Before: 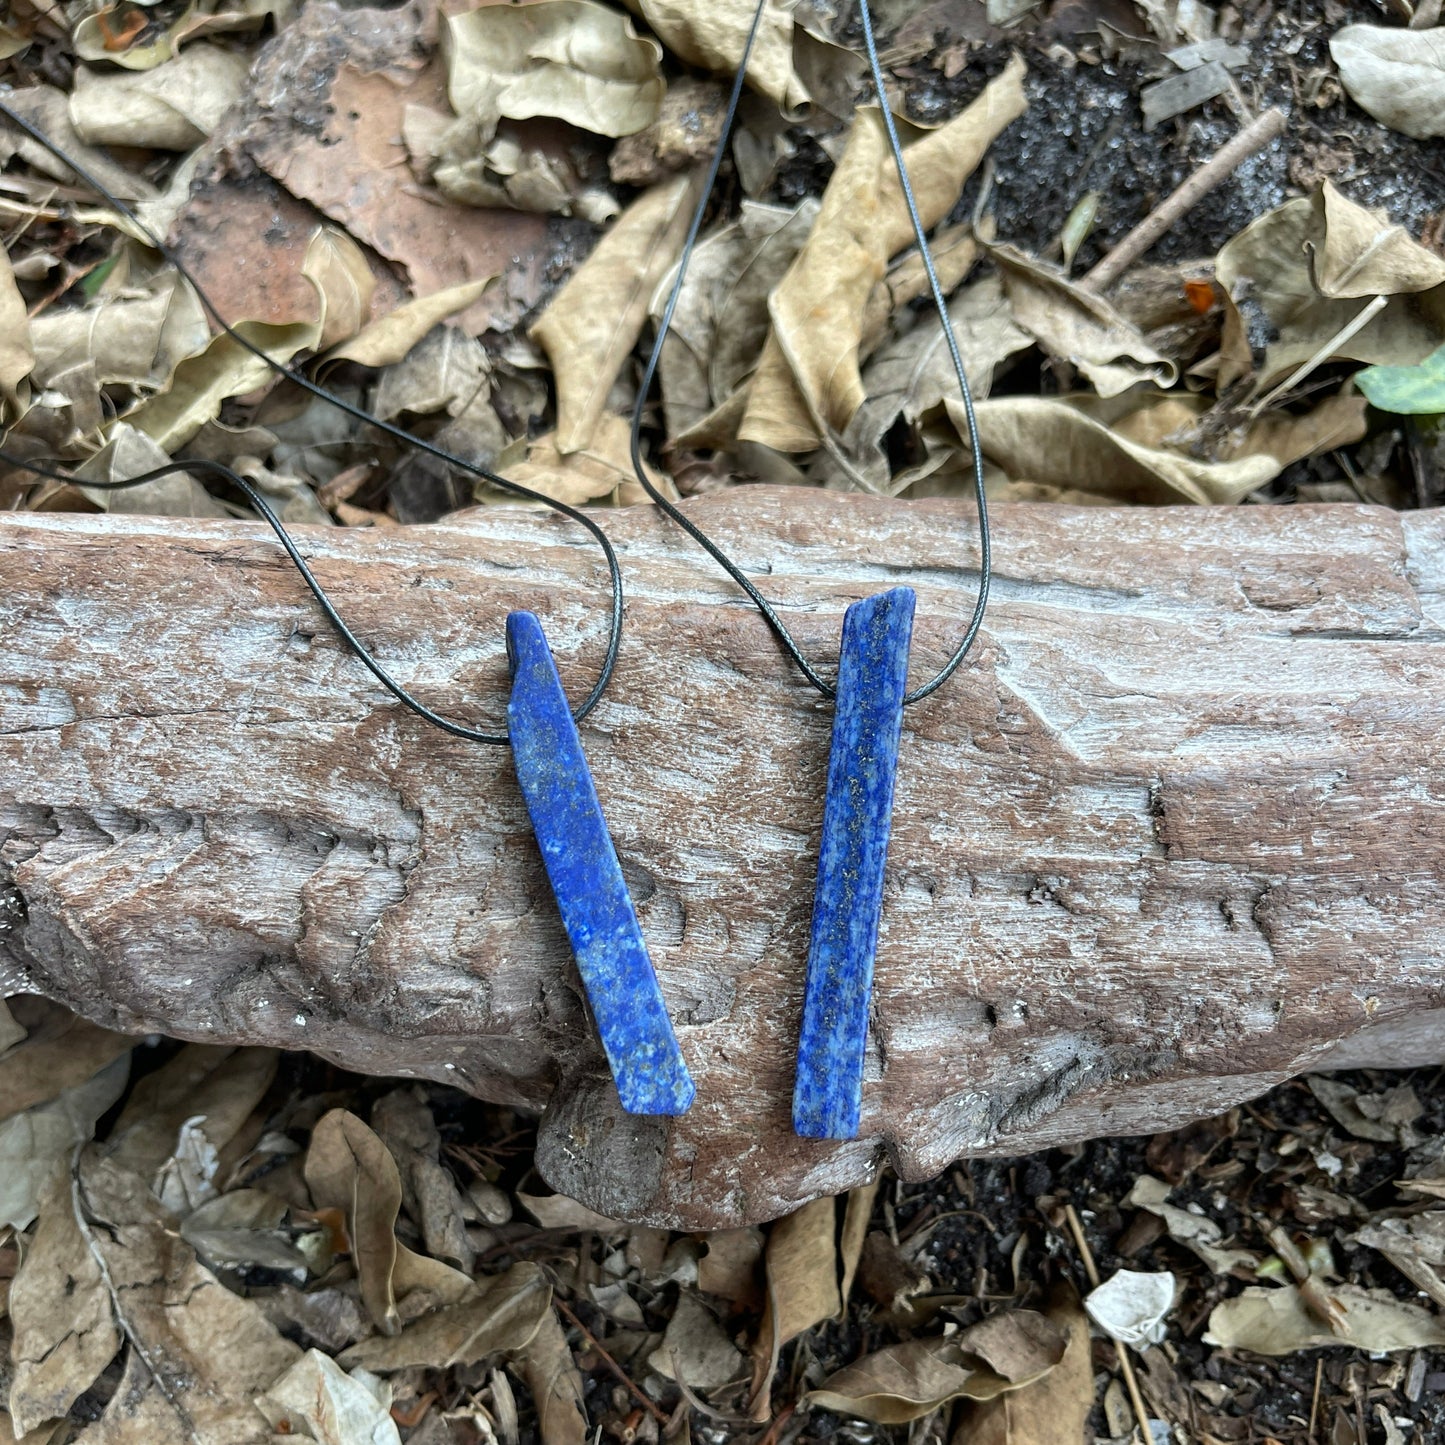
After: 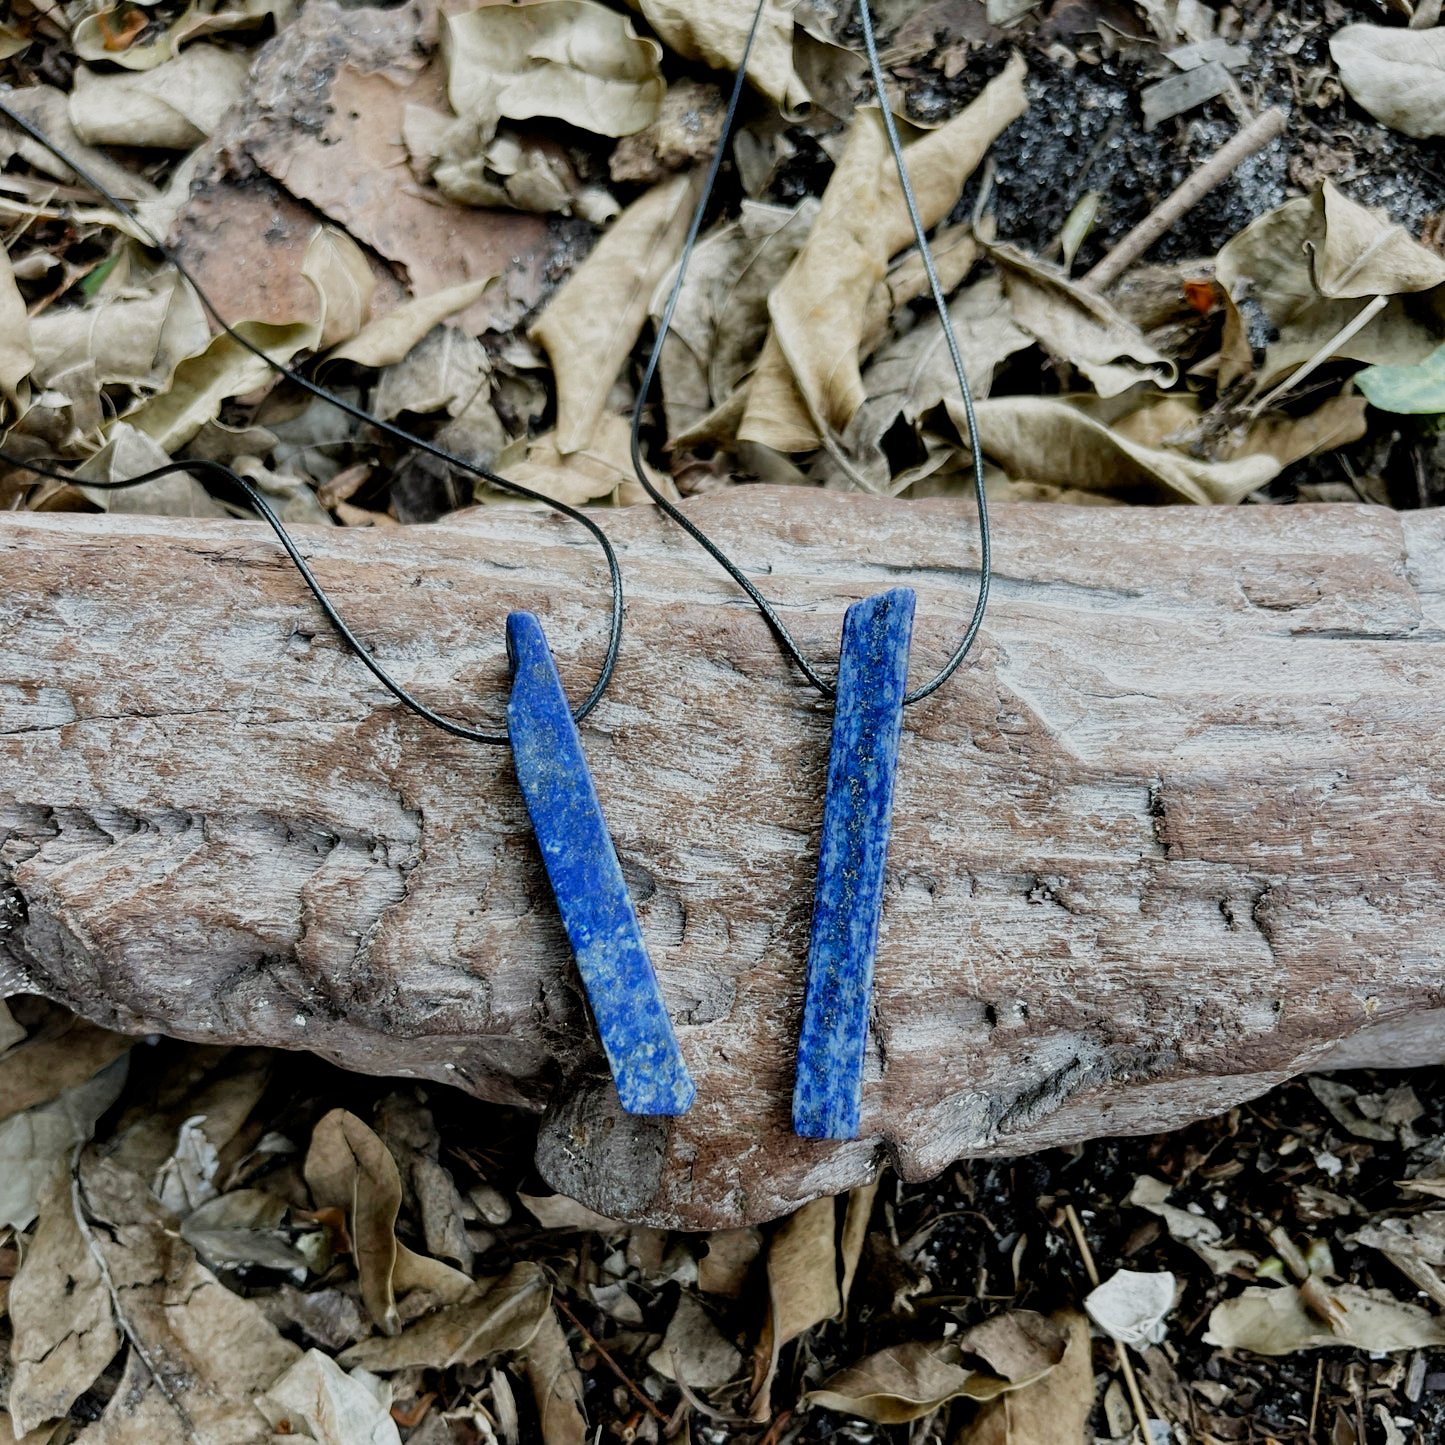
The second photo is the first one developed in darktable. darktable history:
filmic rgb: black relative exposure -7.65 EV, white relative exposure 4.56 EV, hardness 3.61, contrast 1.059, preserve chrominance no, color science v3 (2019), use custom middle-gray values true
color balance rgb: global offset › luminance -0.901%, perceptual saturation grading › global saturation 0.421%
